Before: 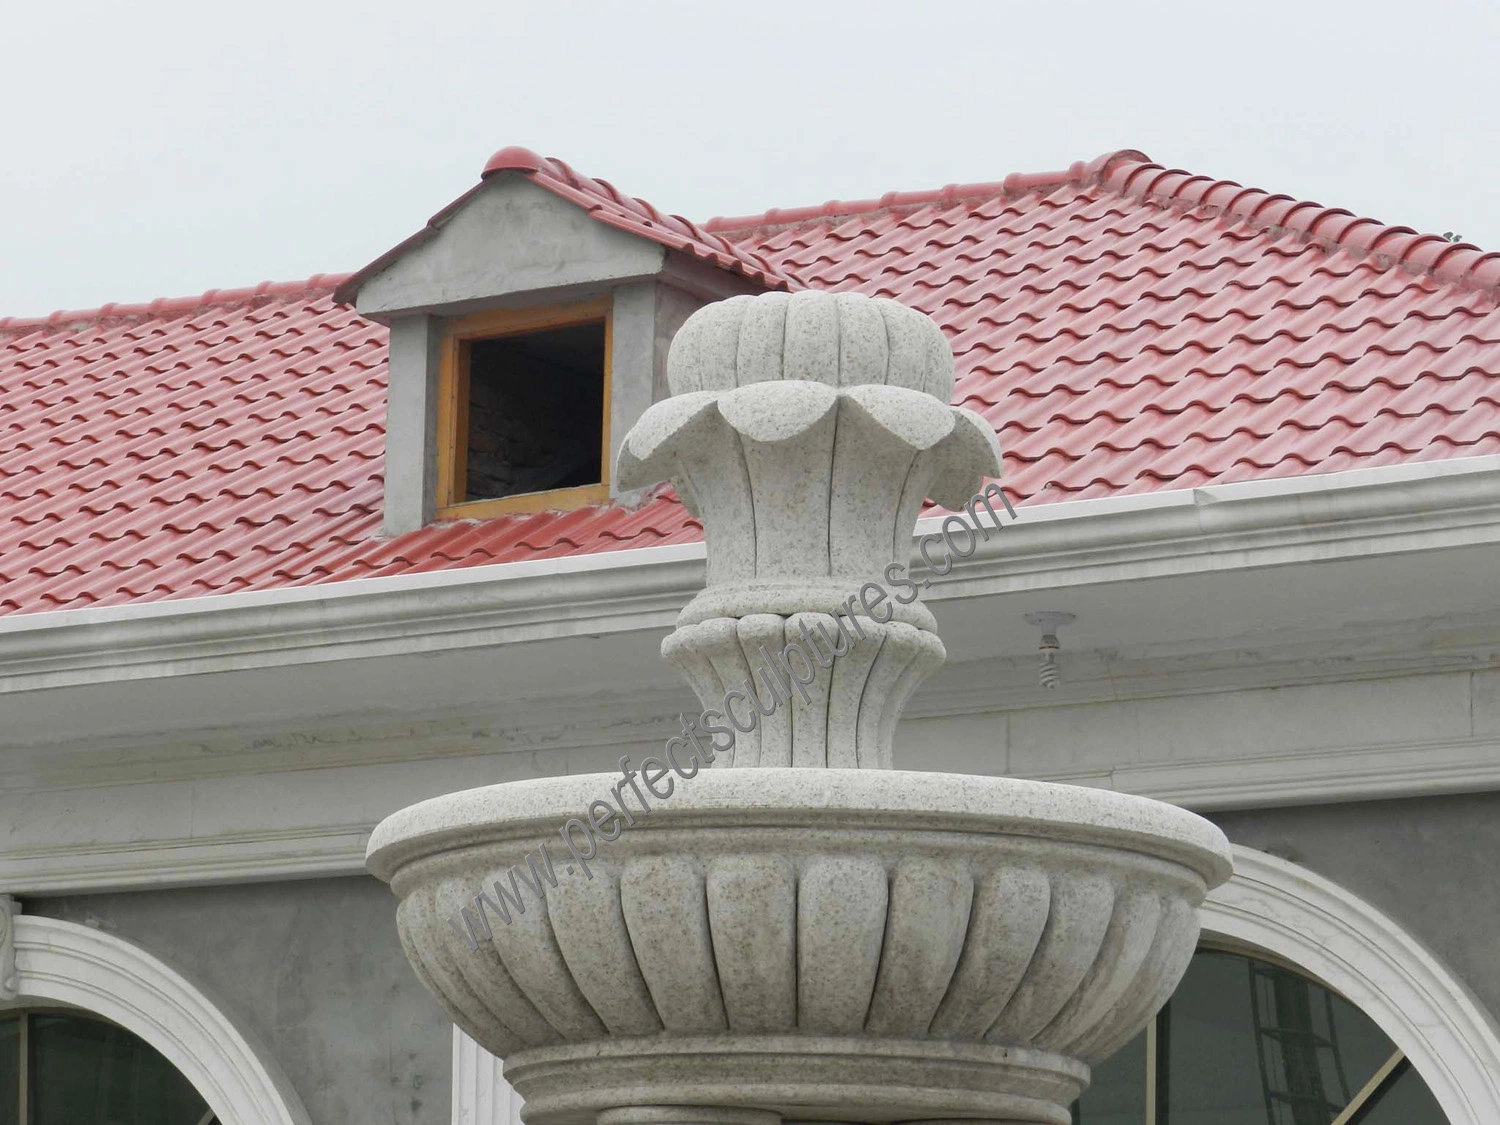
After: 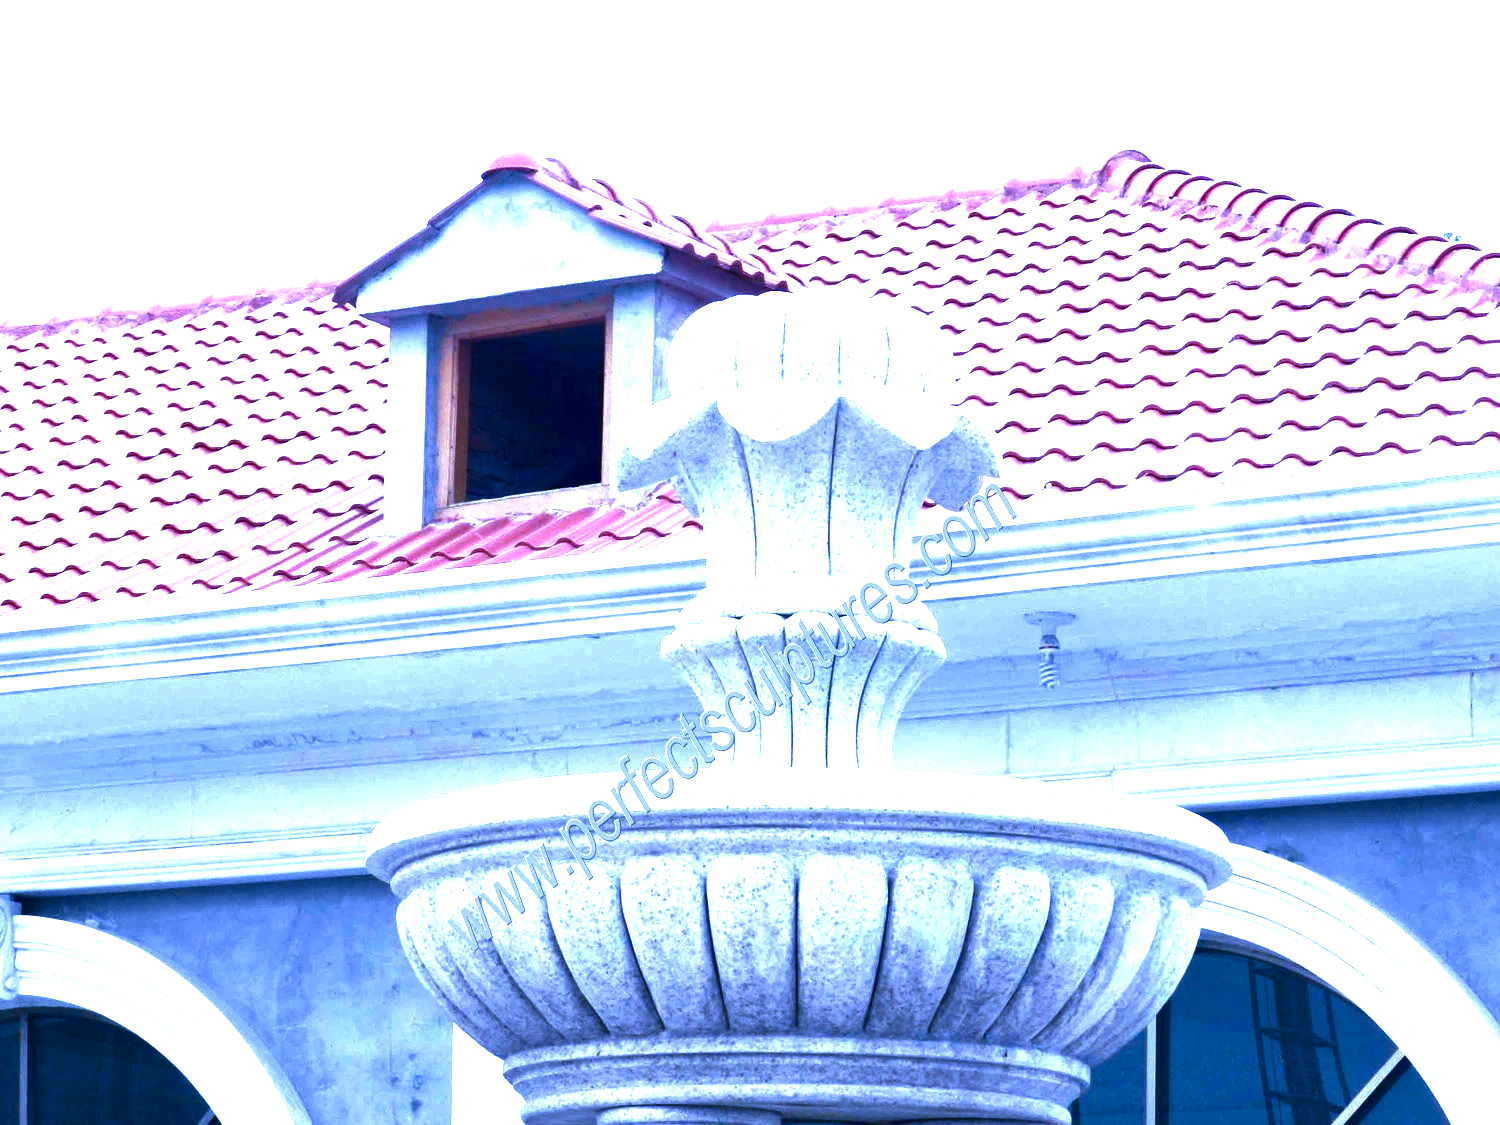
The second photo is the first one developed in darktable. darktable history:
exposure: exposure 2 EV, compensate highlight preservation false
contrast brightness saturation: brightness -0.52
color calibration: output R [1.063, -0.012, -0.003, 0], output B [-0.079, 0.047, 1, 0], illuminant custom, x 0.46, y 0.43, temperature 2642.66 K
